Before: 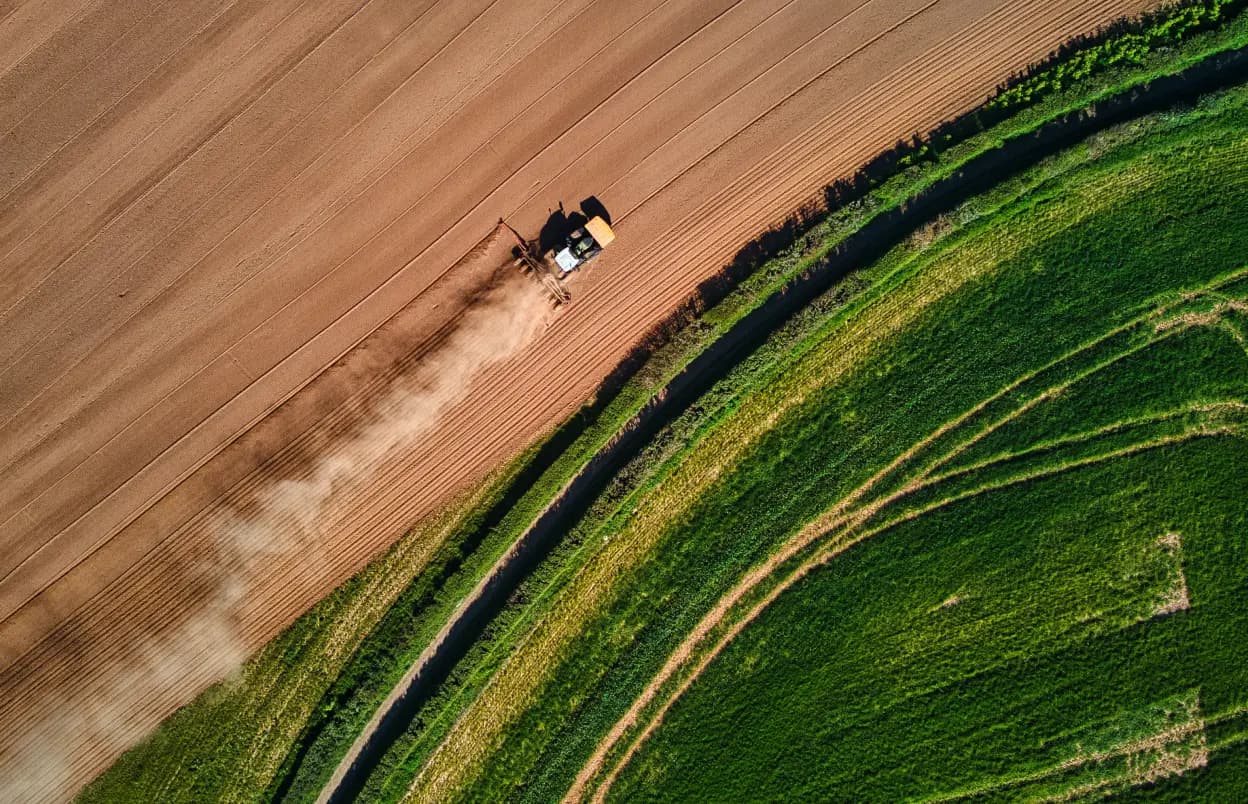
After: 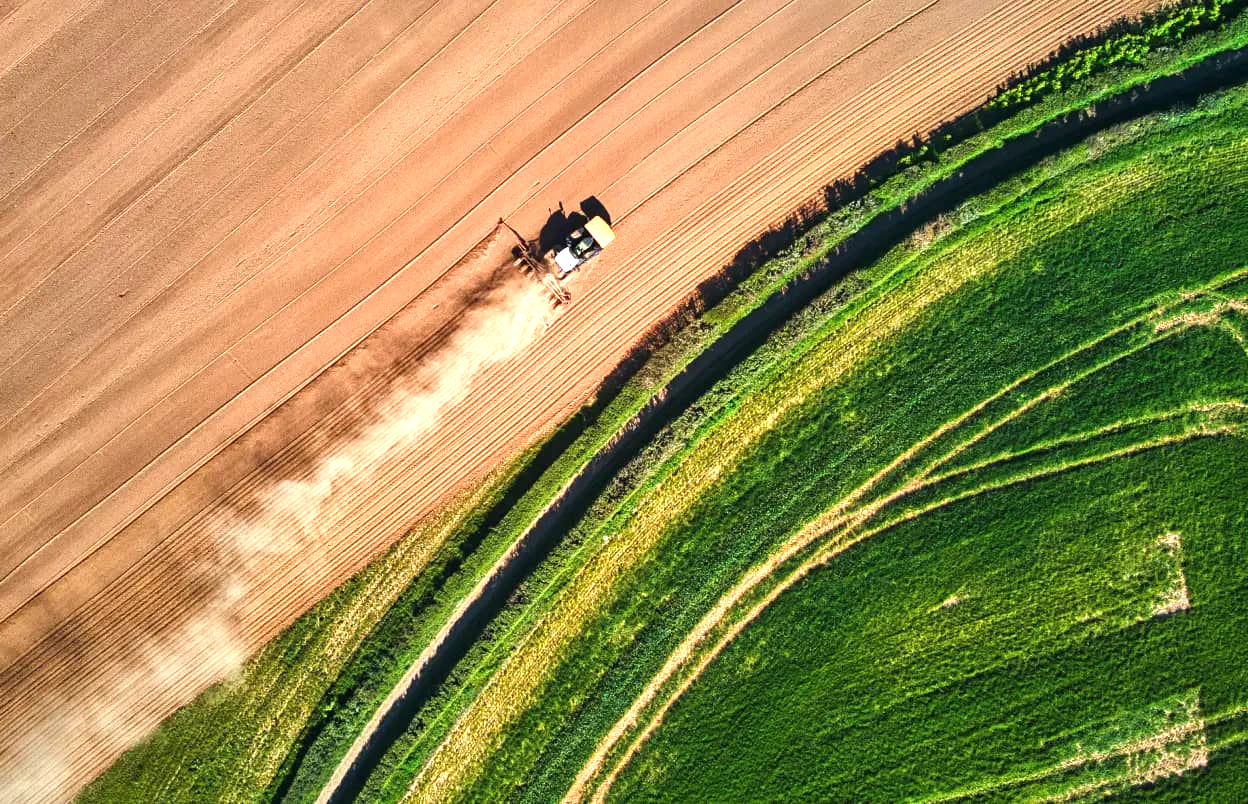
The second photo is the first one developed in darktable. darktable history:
exposure: black level correction 0, exposure 1.107 EV, compensate exposure bias true, compensate highlight preservation false
